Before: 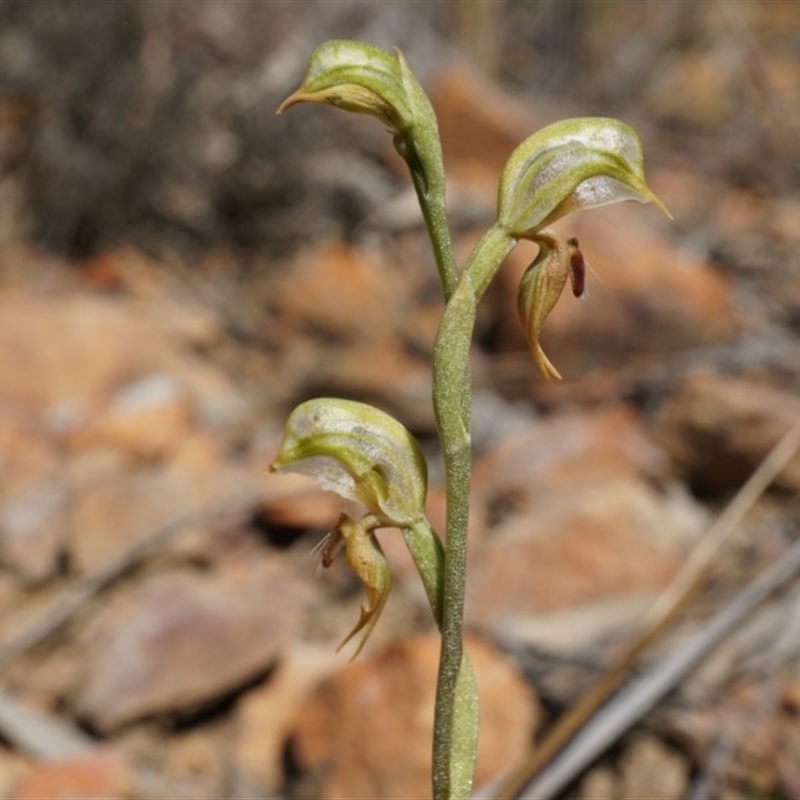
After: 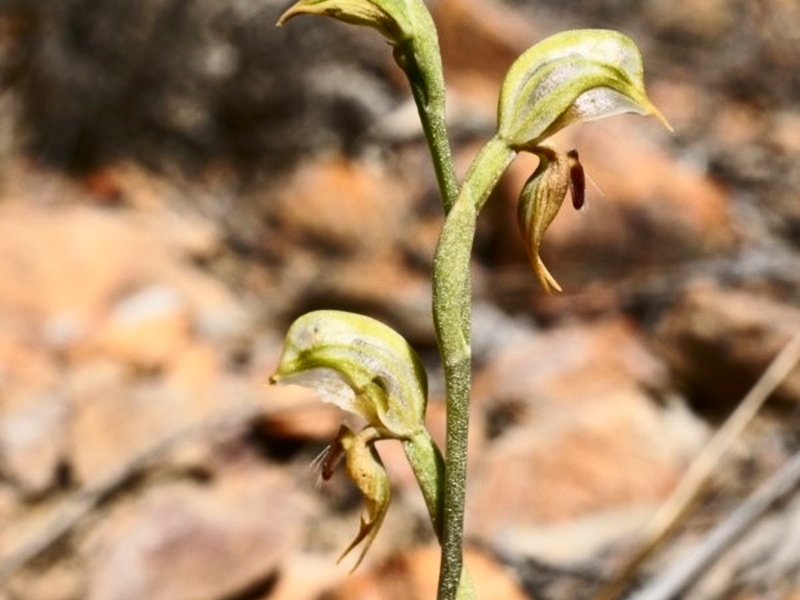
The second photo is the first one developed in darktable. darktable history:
crop: top 11.055%, bottom 13.883%
contrast brightness saturation: contrast 0.411, brightness 0.114, saturation 0.205
